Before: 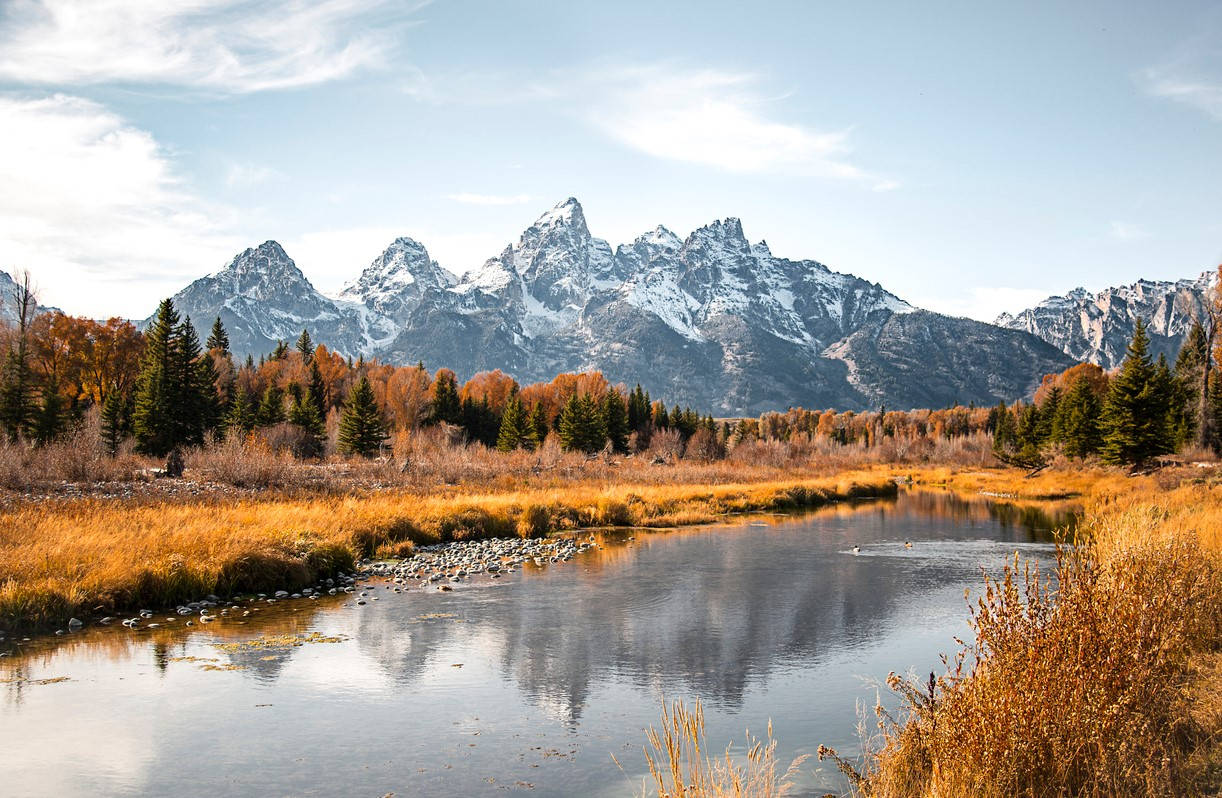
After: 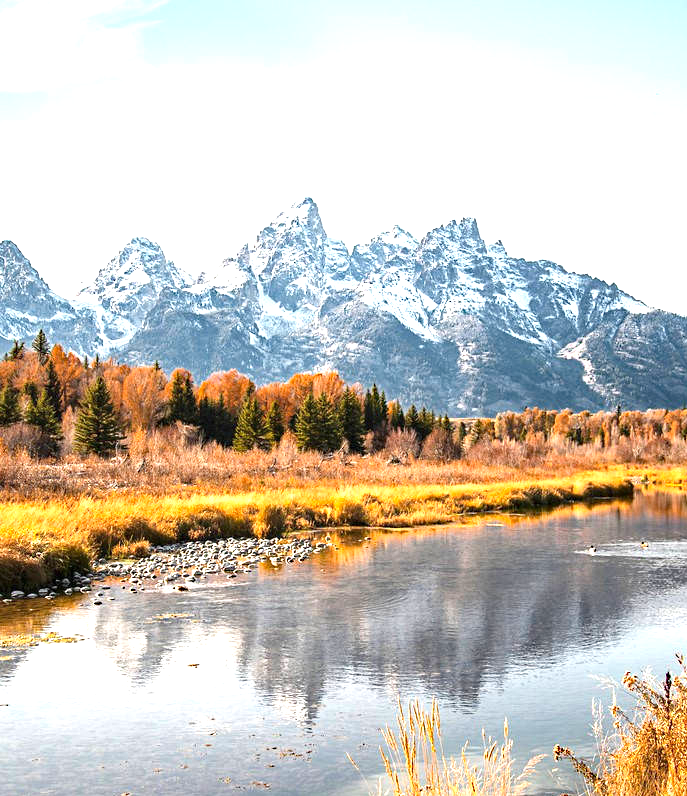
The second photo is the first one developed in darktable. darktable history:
crop: left 21.674%, right 22.086%
exposure: black level correction 0, exposure 1 EV, compensate exposure bias true, compensate highlight preservation false
haze removal: strength 0.29, distance 0.25, compatibility mode true, adaptive false
